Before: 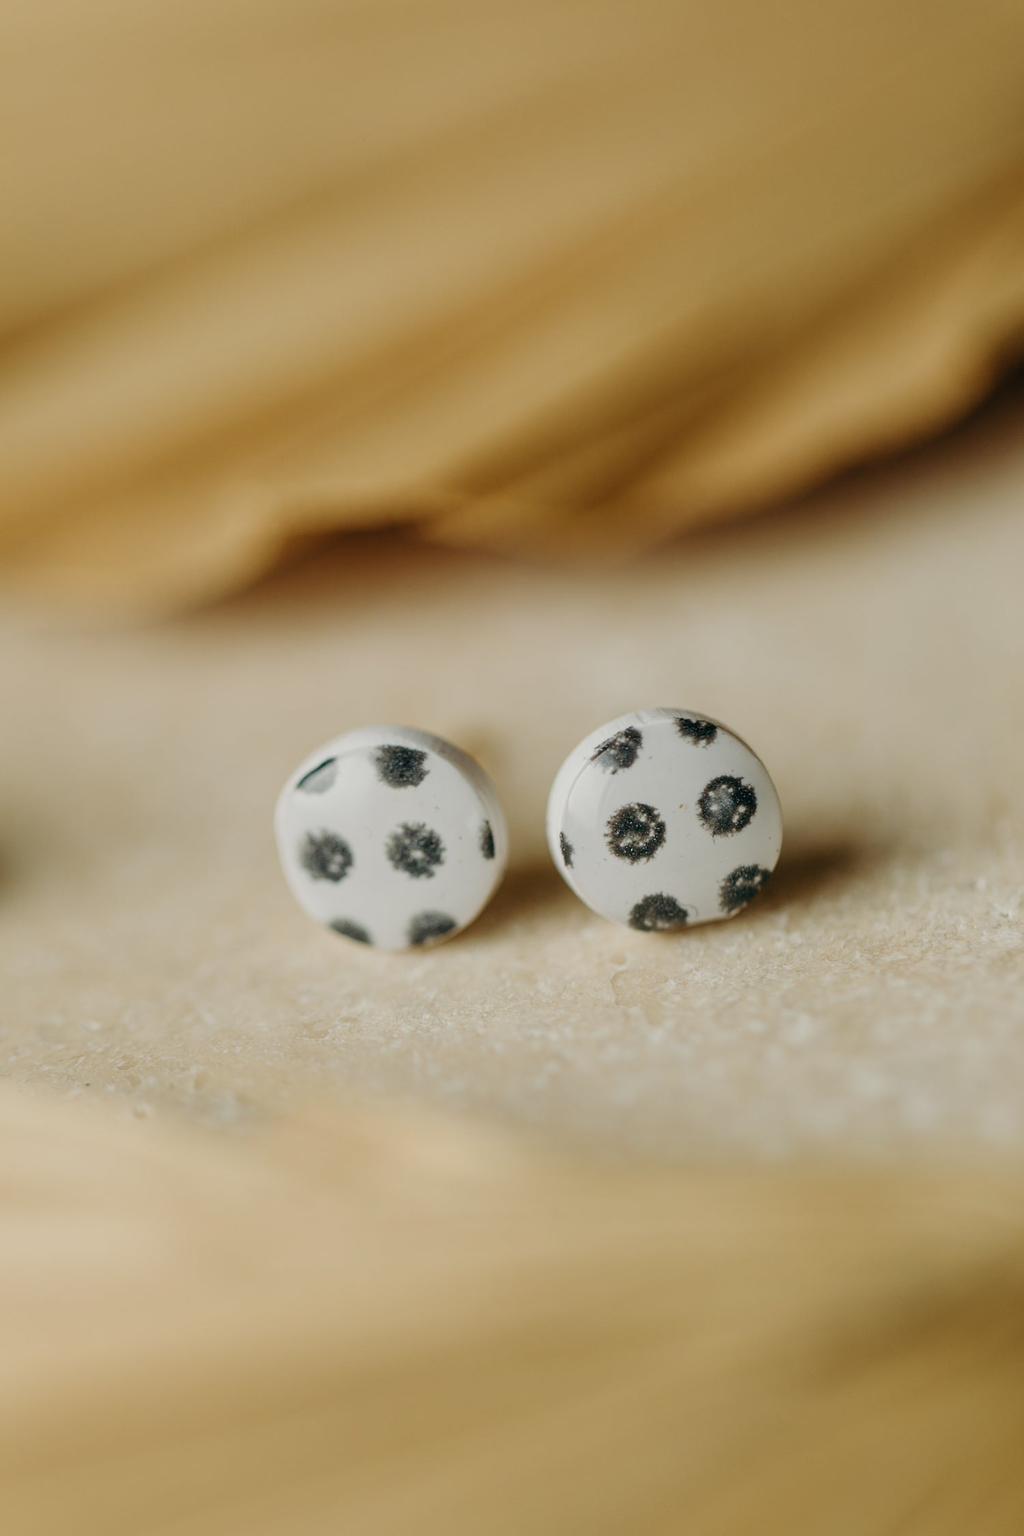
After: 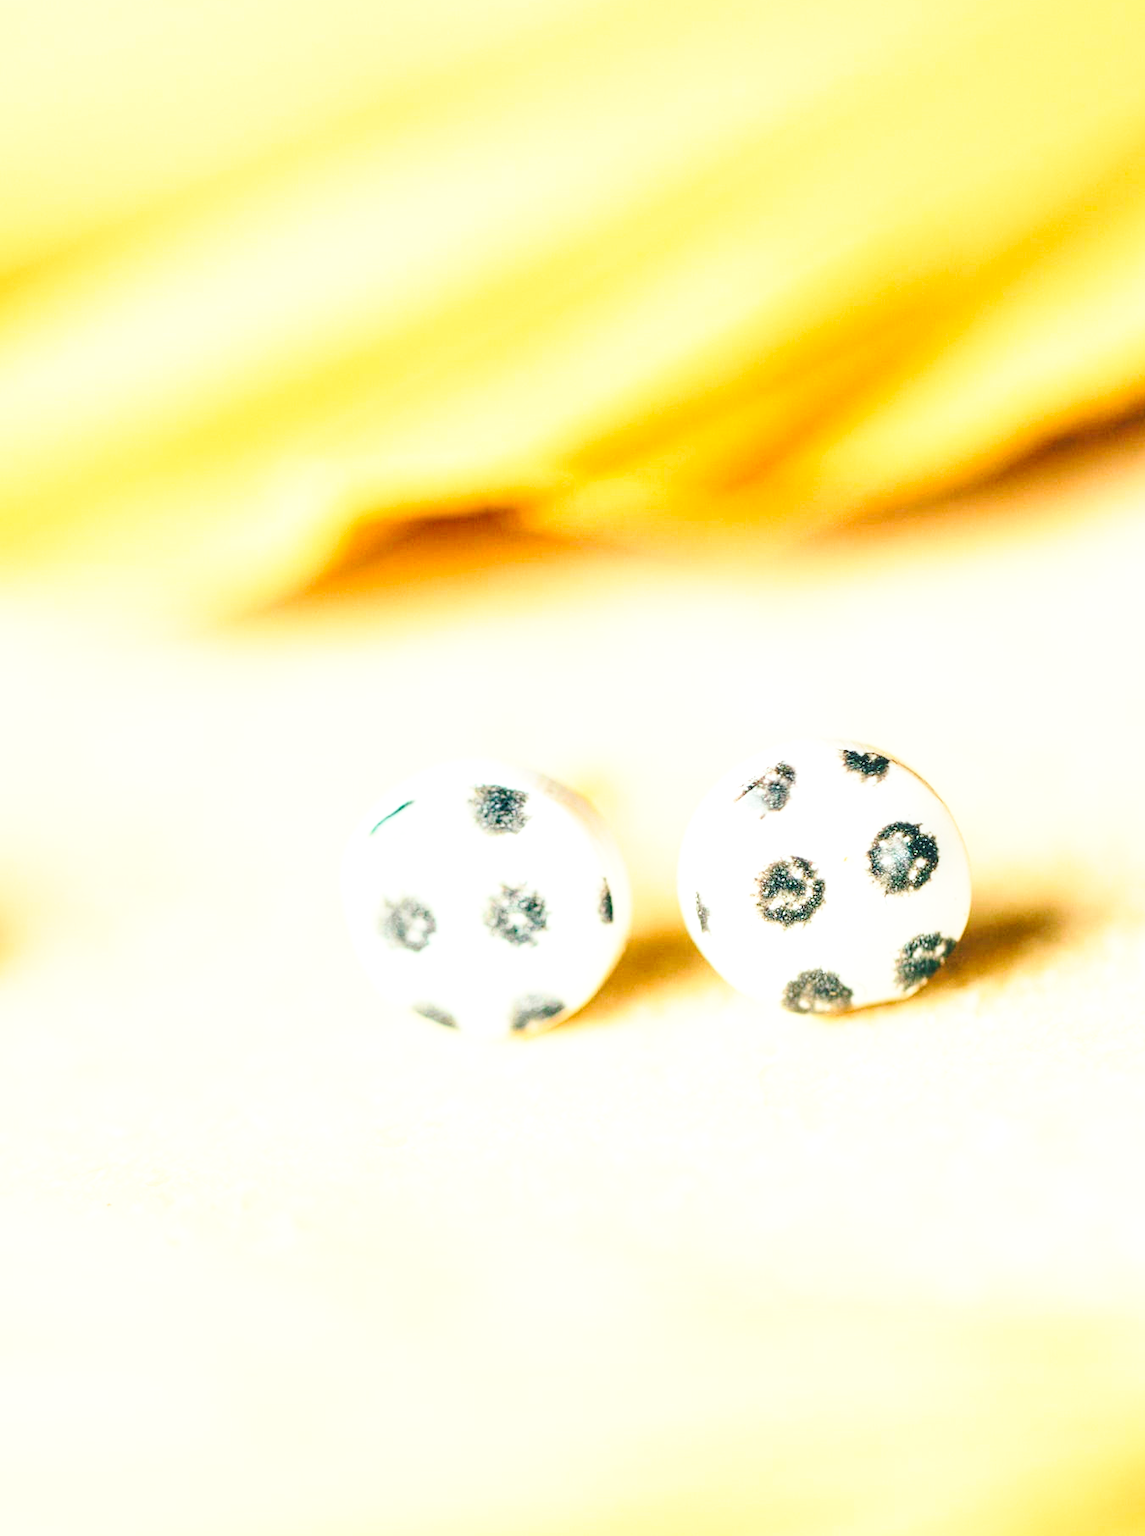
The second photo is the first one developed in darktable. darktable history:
local contrast: detail 117%
base curve: curves: ch0 [(0, 0) (0.028, 0.03) (0.121, 0.232) (0.46, 0.748) (0.859, 0.968) (1, 1)], preserve colors none
exposure: black level correction 0, exposure 1.505 EV, compensate highlight preservation false
contrast brightness saturation: contrast 0.203, brightness 0.162, saturation 0.228
color balance rgb: shadows lift › luminance -9.442%, linear chroma grading › mid-tones 7.826%, perceptual saturation grading › global saturation -0.045%, global vibrance 20%
crop: top 7.428%, right 9.82%, bottom 11.974%
